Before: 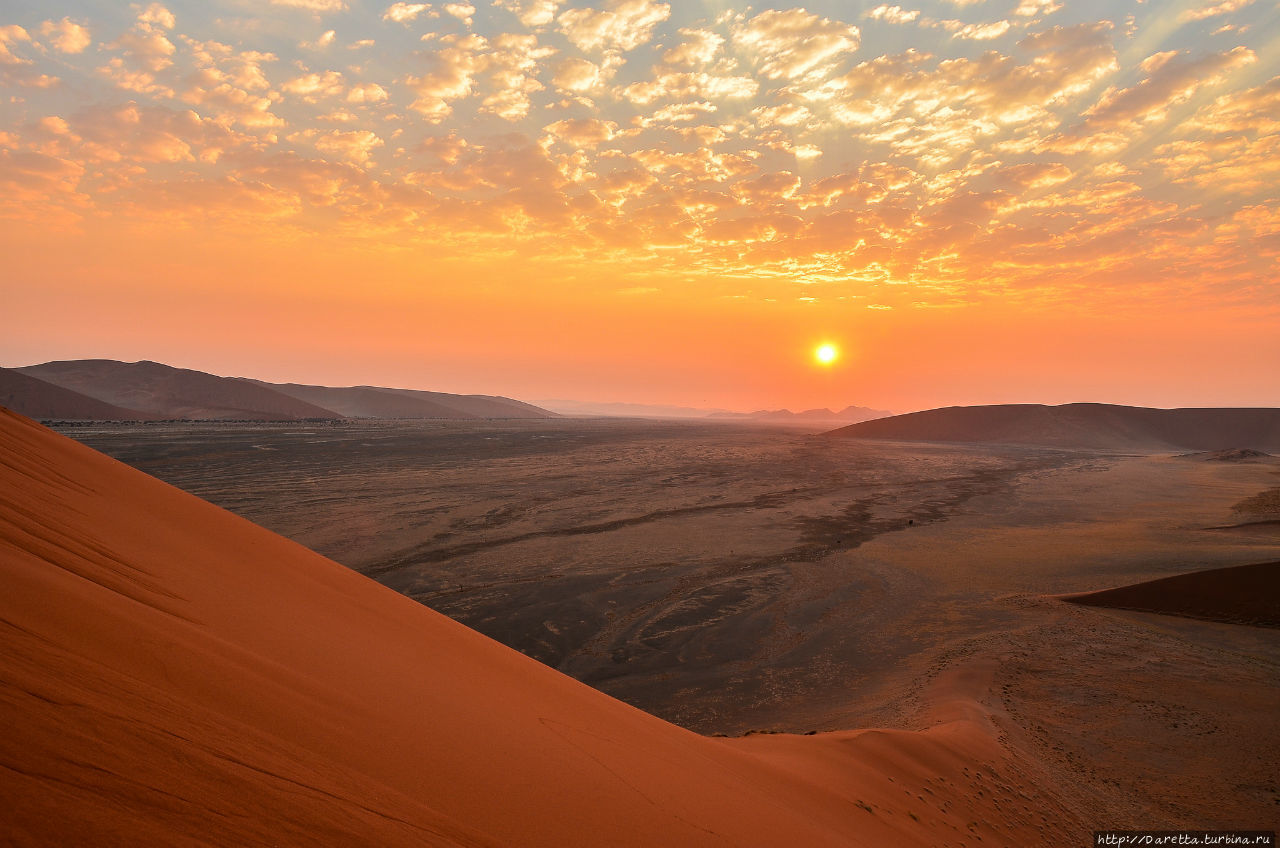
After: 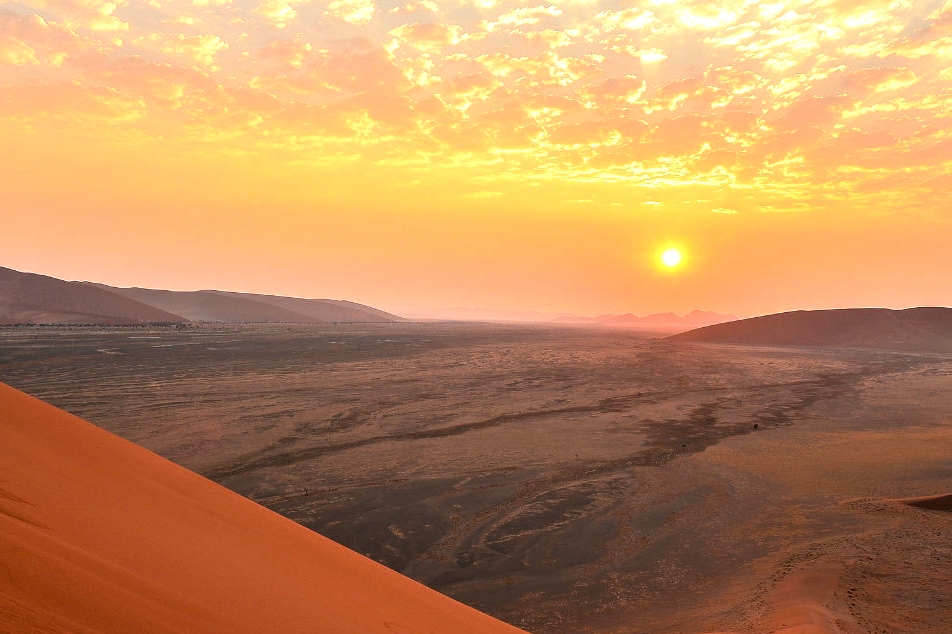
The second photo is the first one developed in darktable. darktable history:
exposure: exposure 0.658 EV, compensate highlight preservation false
crop and rotate: left 12.165%, top 11.428%, right 13.438%, bottom 13.777%
